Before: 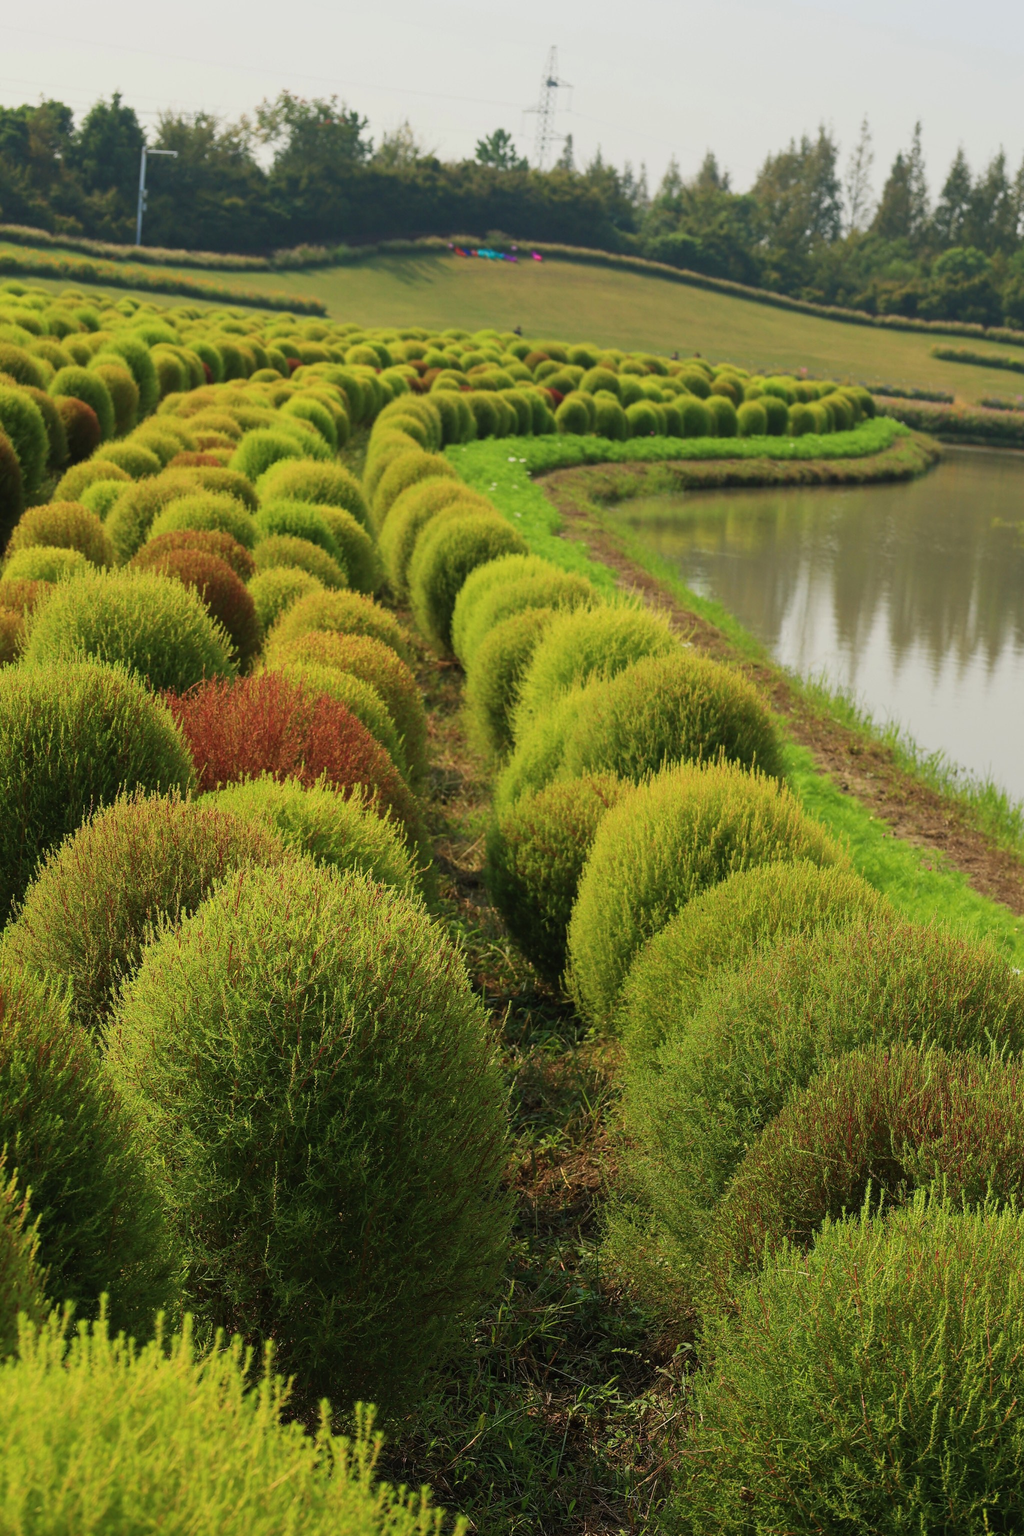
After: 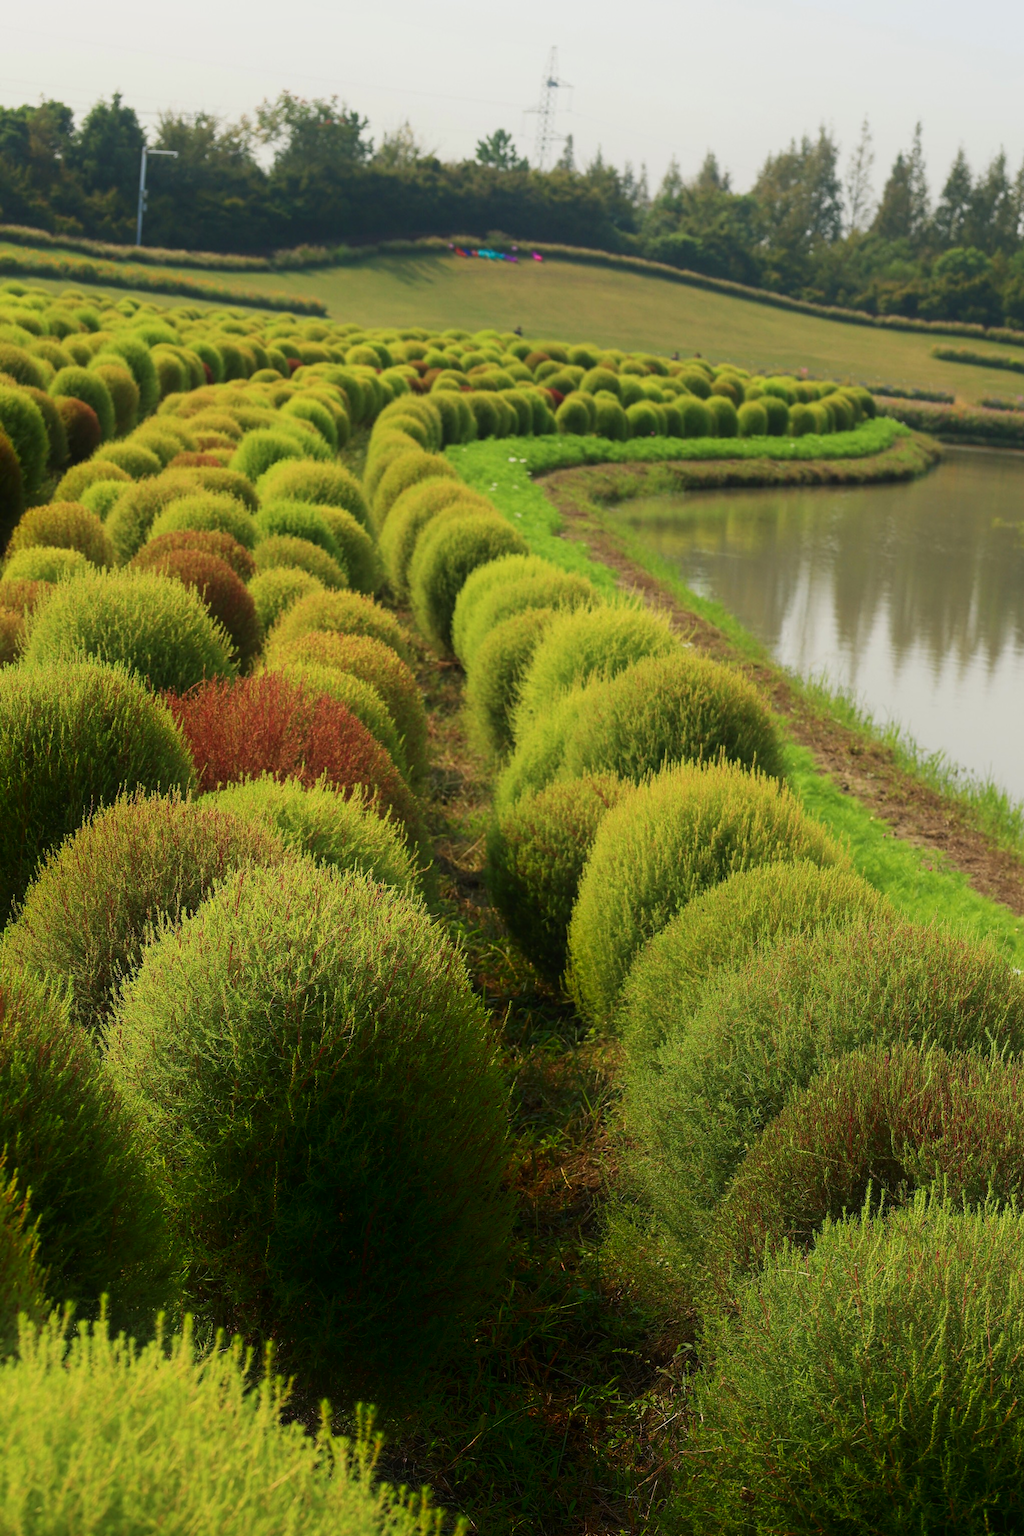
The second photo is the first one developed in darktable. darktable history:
shadows and highlights: shadows -68.31, highlights 35.44, soften with gaussian
